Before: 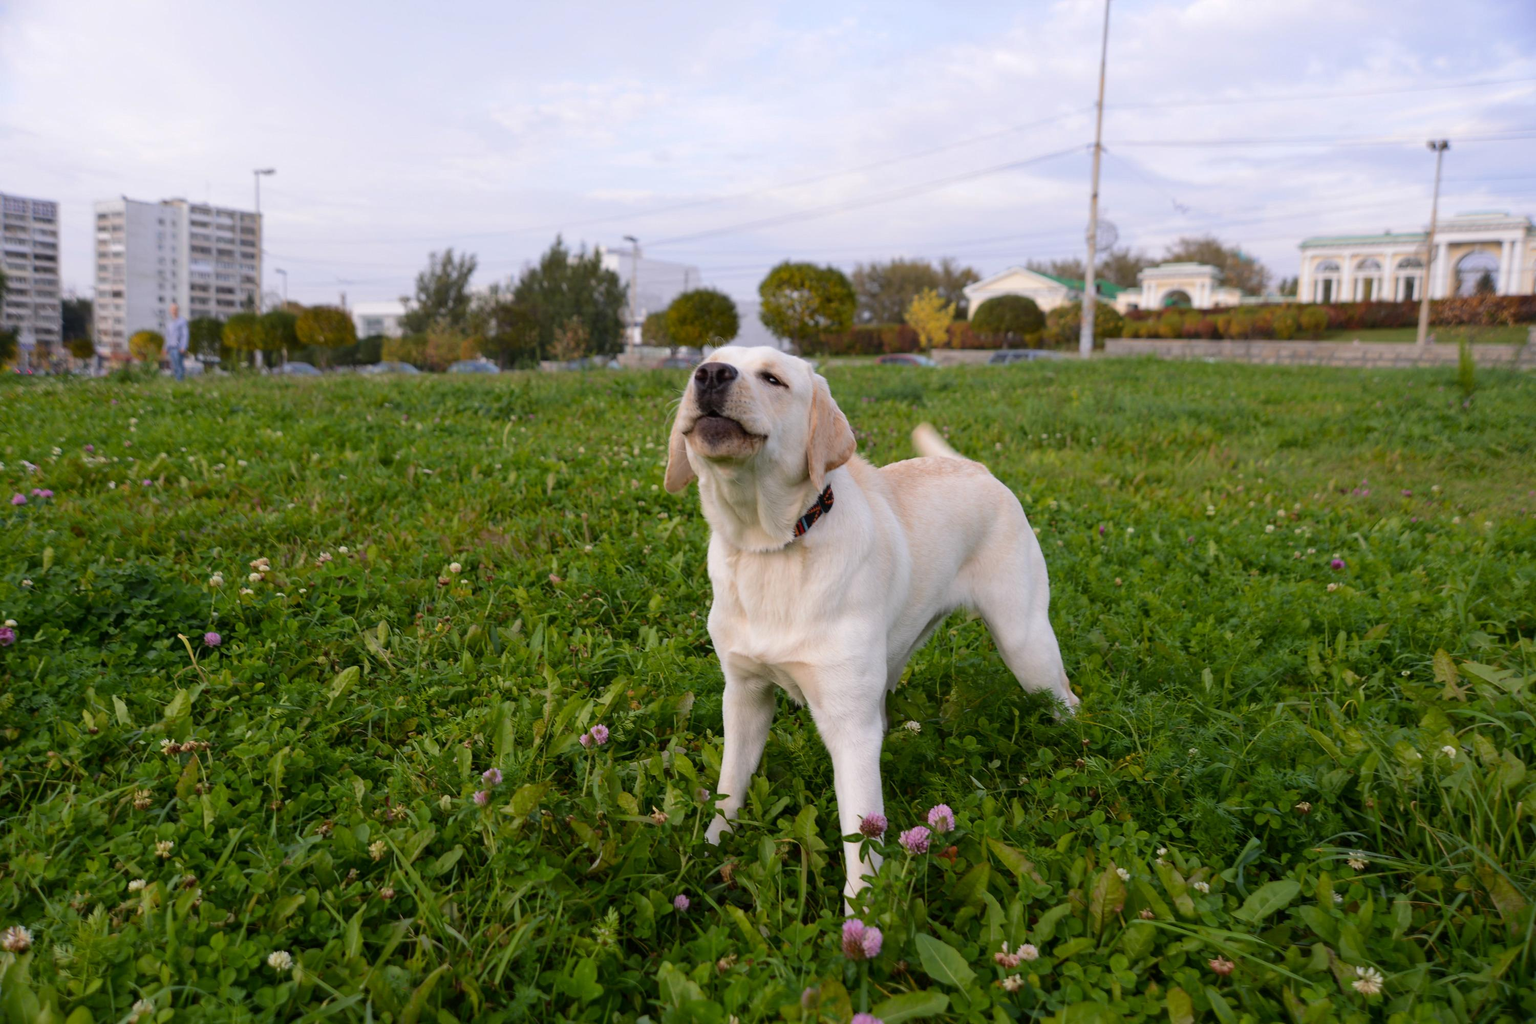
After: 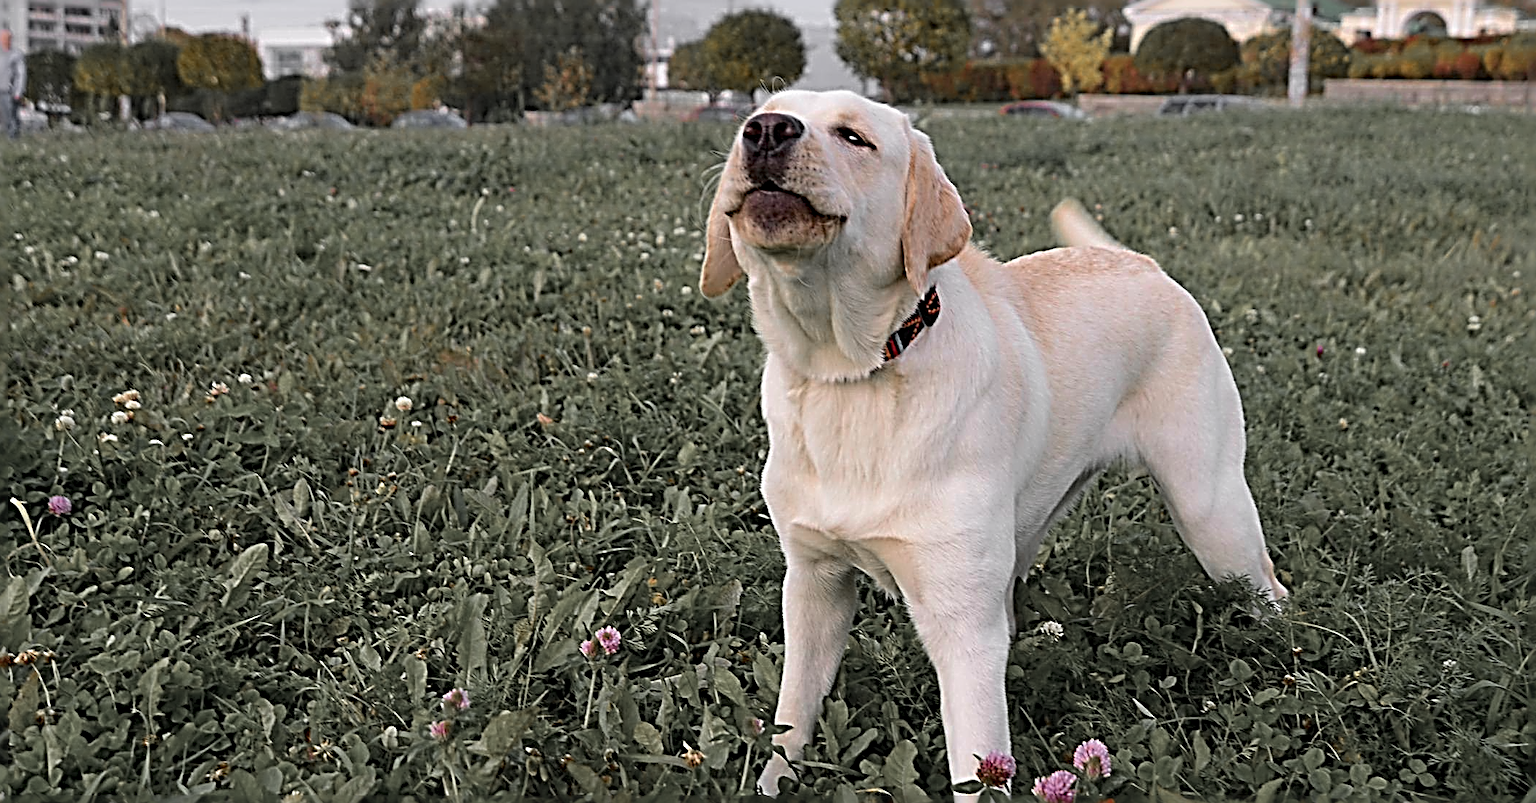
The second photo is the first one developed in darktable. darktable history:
color zones: curves: ch1 [(0, 0.638) (0.193, 0.442) (0.286, 0.15) (0.429, 0.14) (0.571, 0.142) (0.714, 0.154) (0.857, 0.175) (1, 0.638)]
sharpen: radius 4.001, amount 2
crop: left 11.123%, top 27.61%, right 18.3%, bottom 17.034%
